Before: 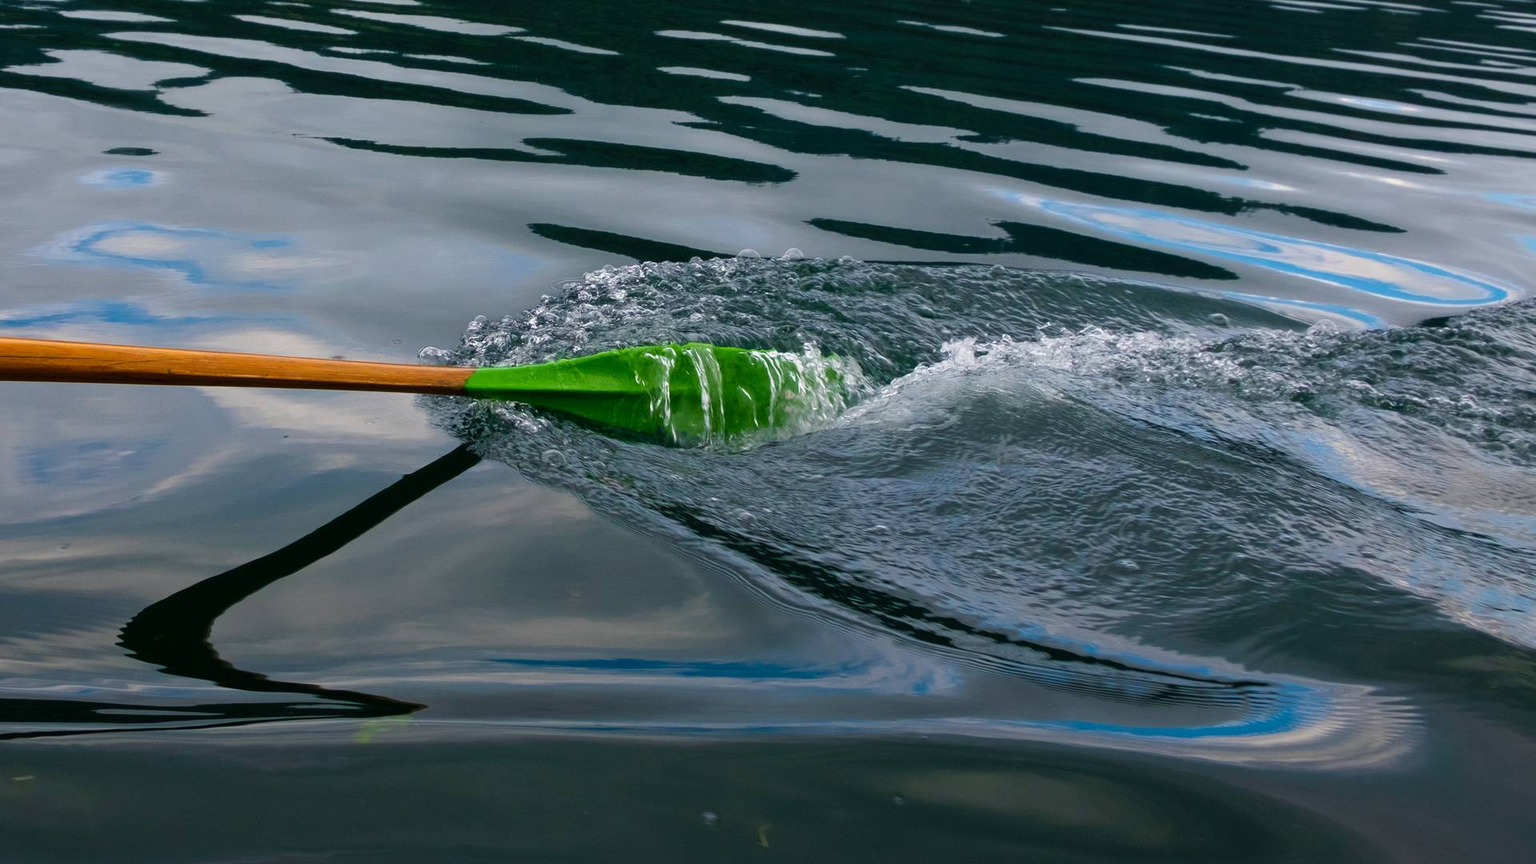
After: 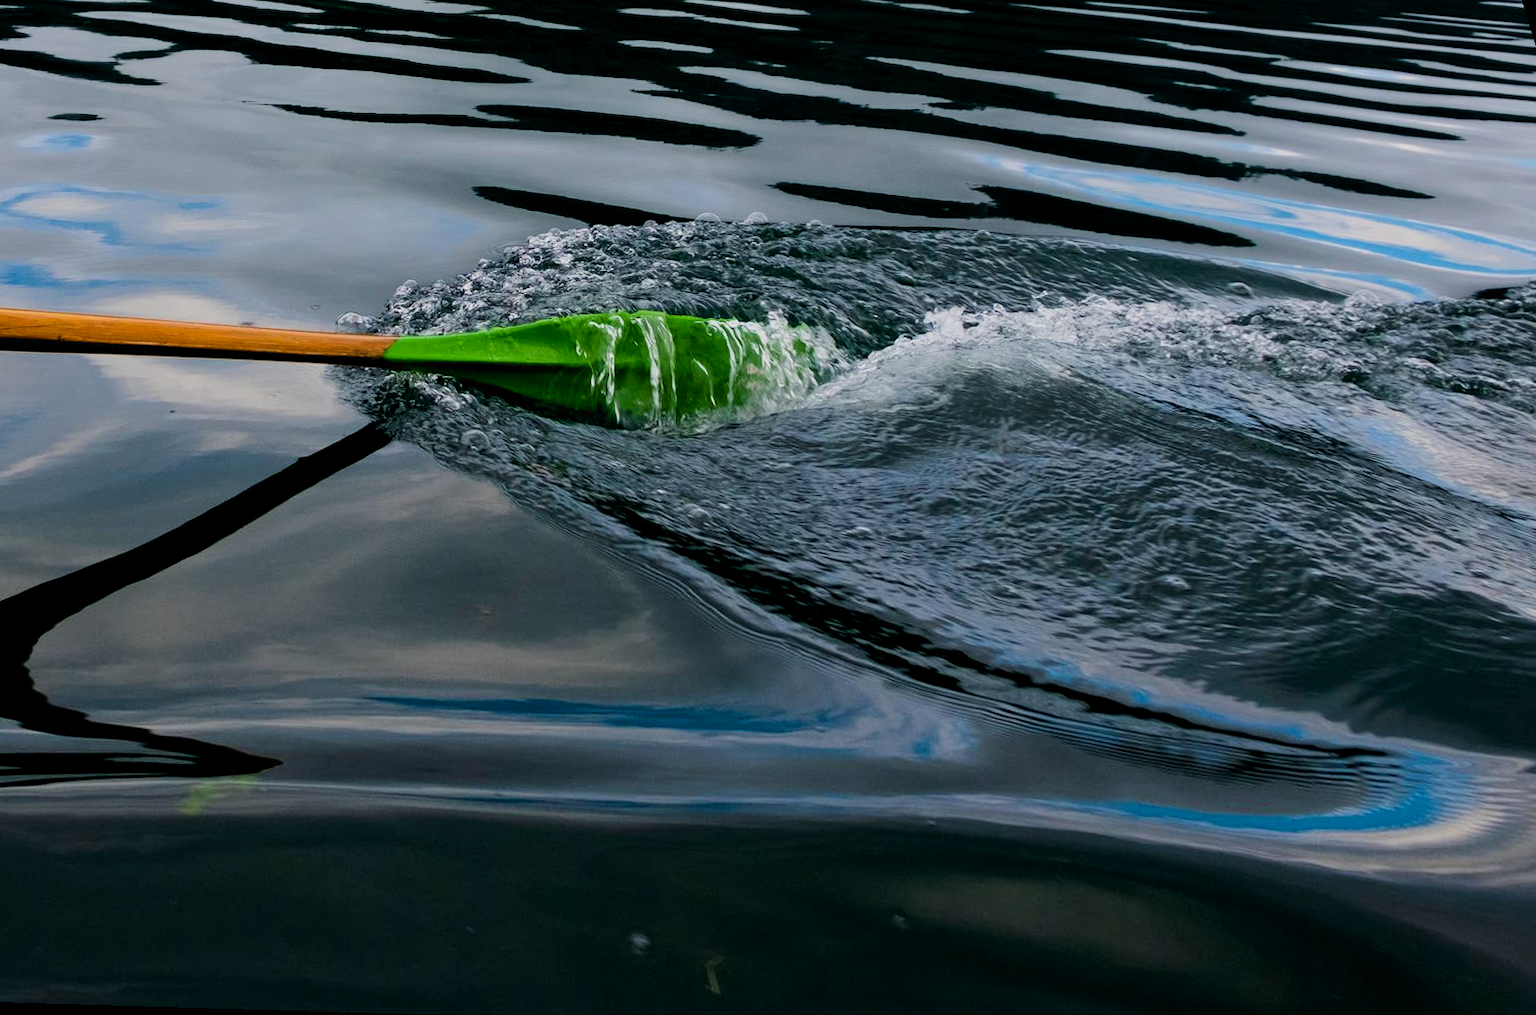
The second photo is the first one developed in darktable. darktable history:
filmic rgb: black relative exposure -7.5 EV, white relative exposure 5 EV, hardness 3.31, contrast 1.3, contrast in shadows safe
rotate and perspective: rotation 0.72°, lens shift (vertical) -0.352, lens shift (horizontal) -0.051, crop left 0.152, crop right 0.859, crop top 0.019, crop bottom 0.964
exposure: black level correction 0.01, exposure 0.011 EV, compensate highlight preservation false
